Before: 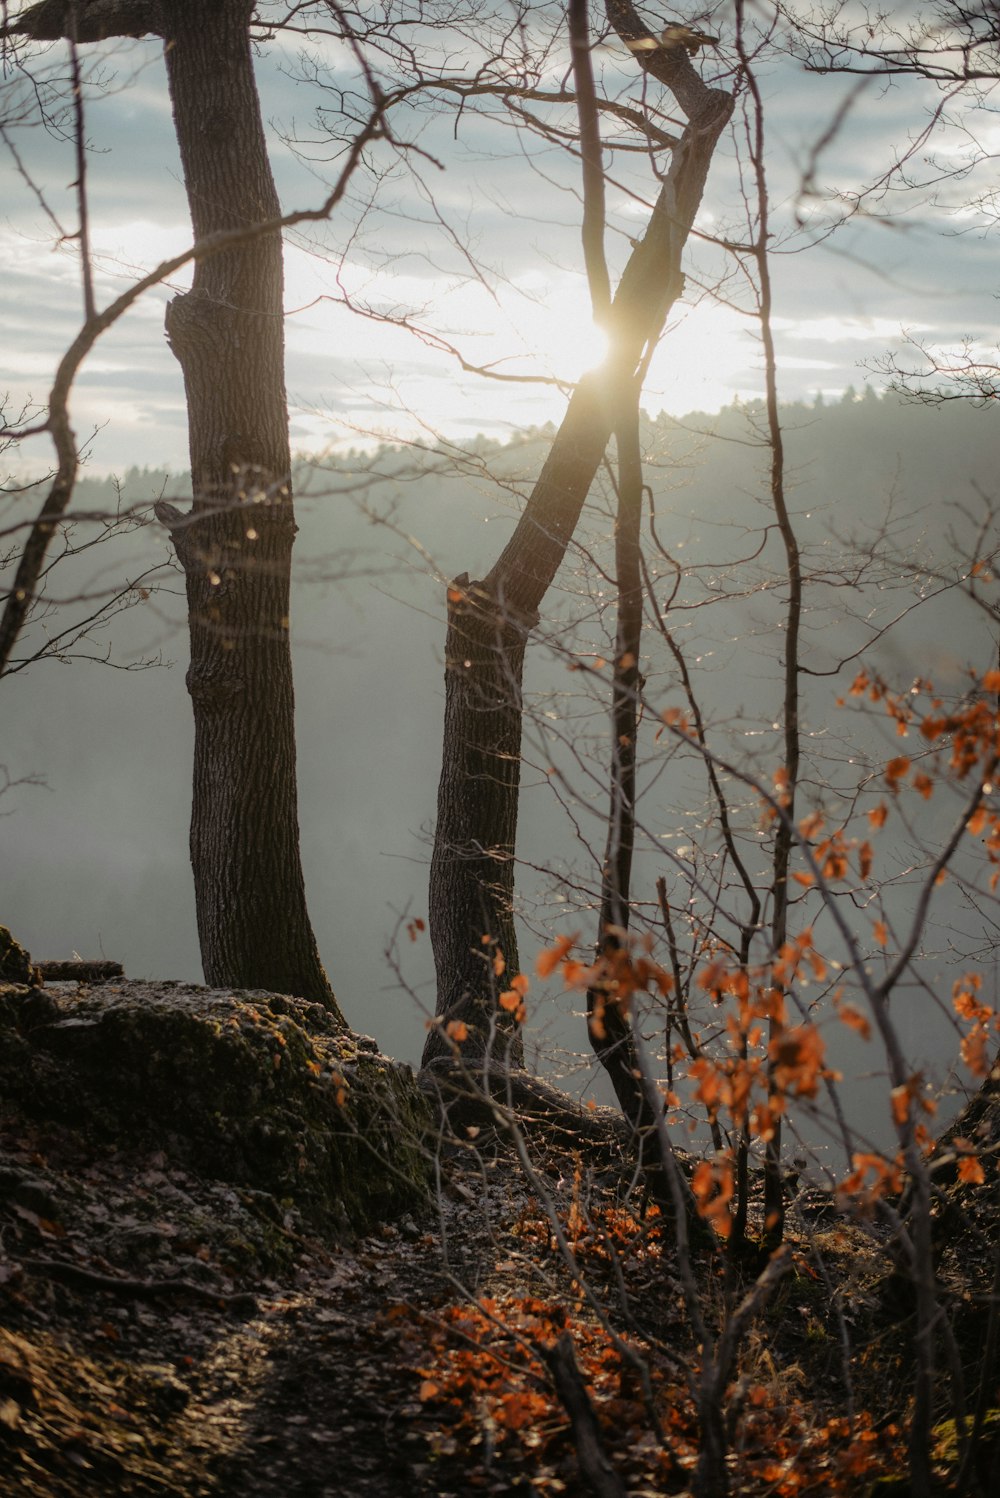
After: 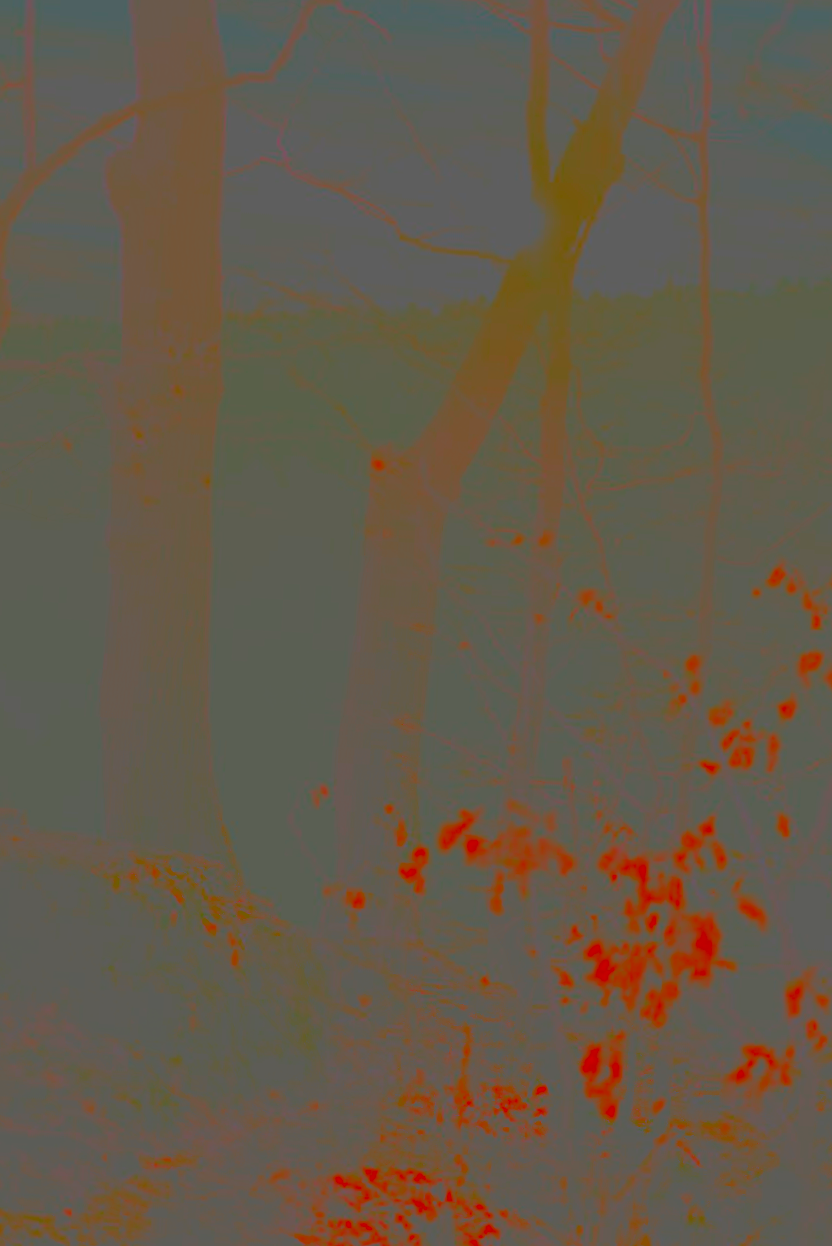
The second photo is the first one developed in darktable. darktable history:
contrast brightness saturation: contrast -0.99, brightness -0.17, saturation 0.75
crop and rotate: angle -3.27°, left 5.211%, top 5.211%, right 4.607%, bottom 4.607%
sharpen: on, module defaults
